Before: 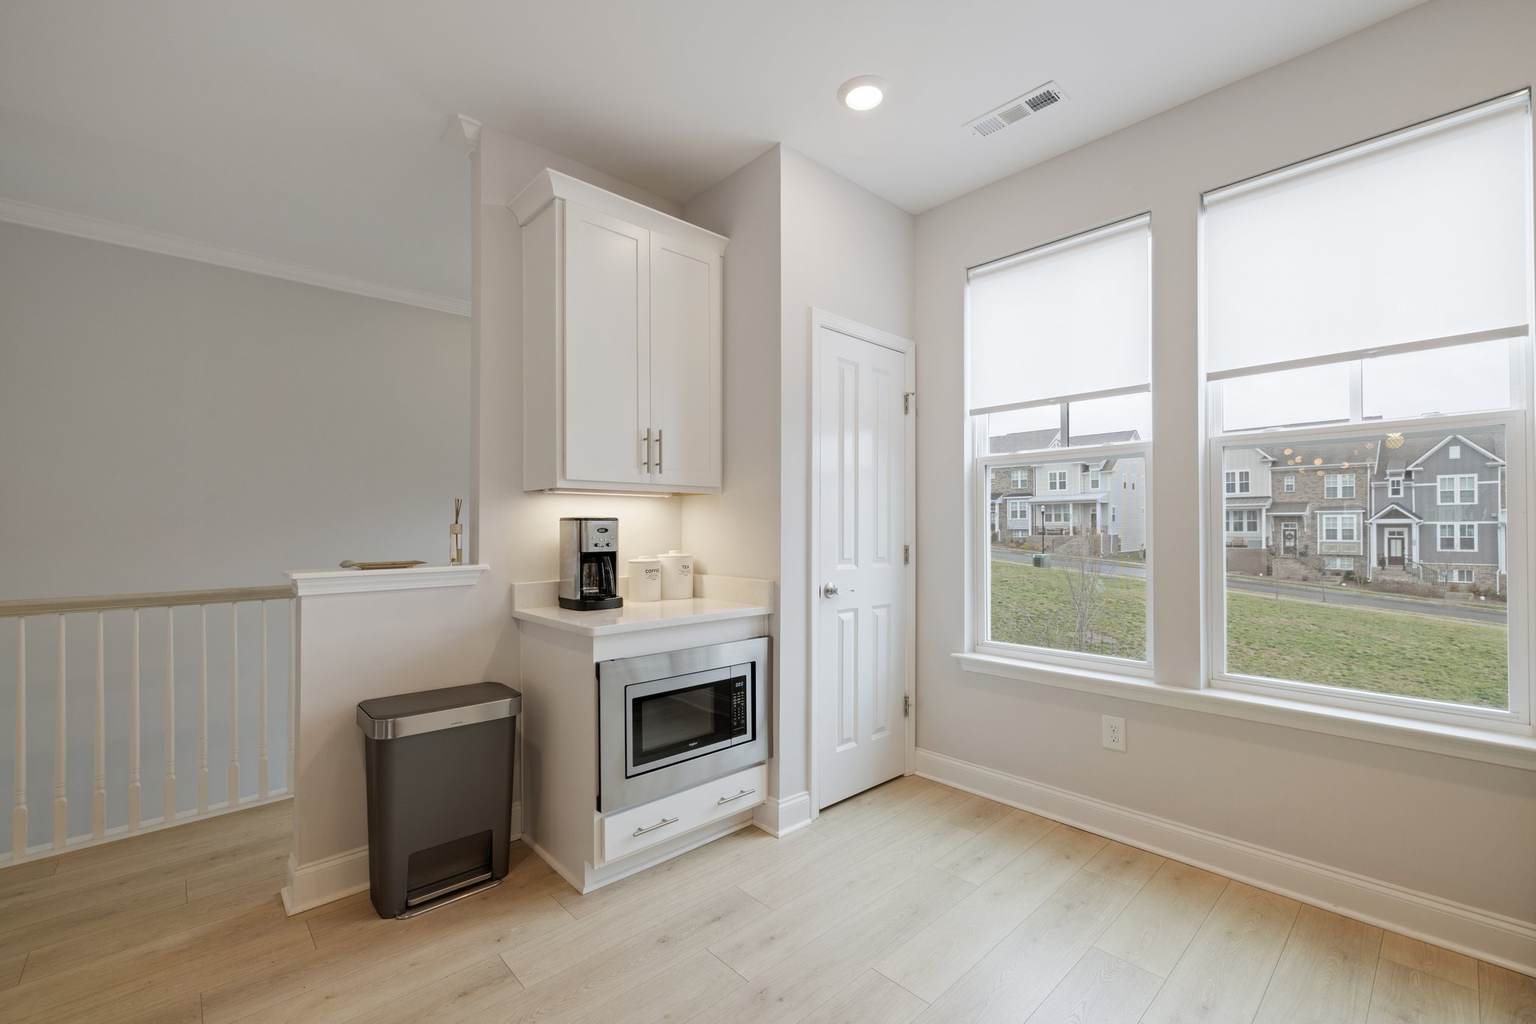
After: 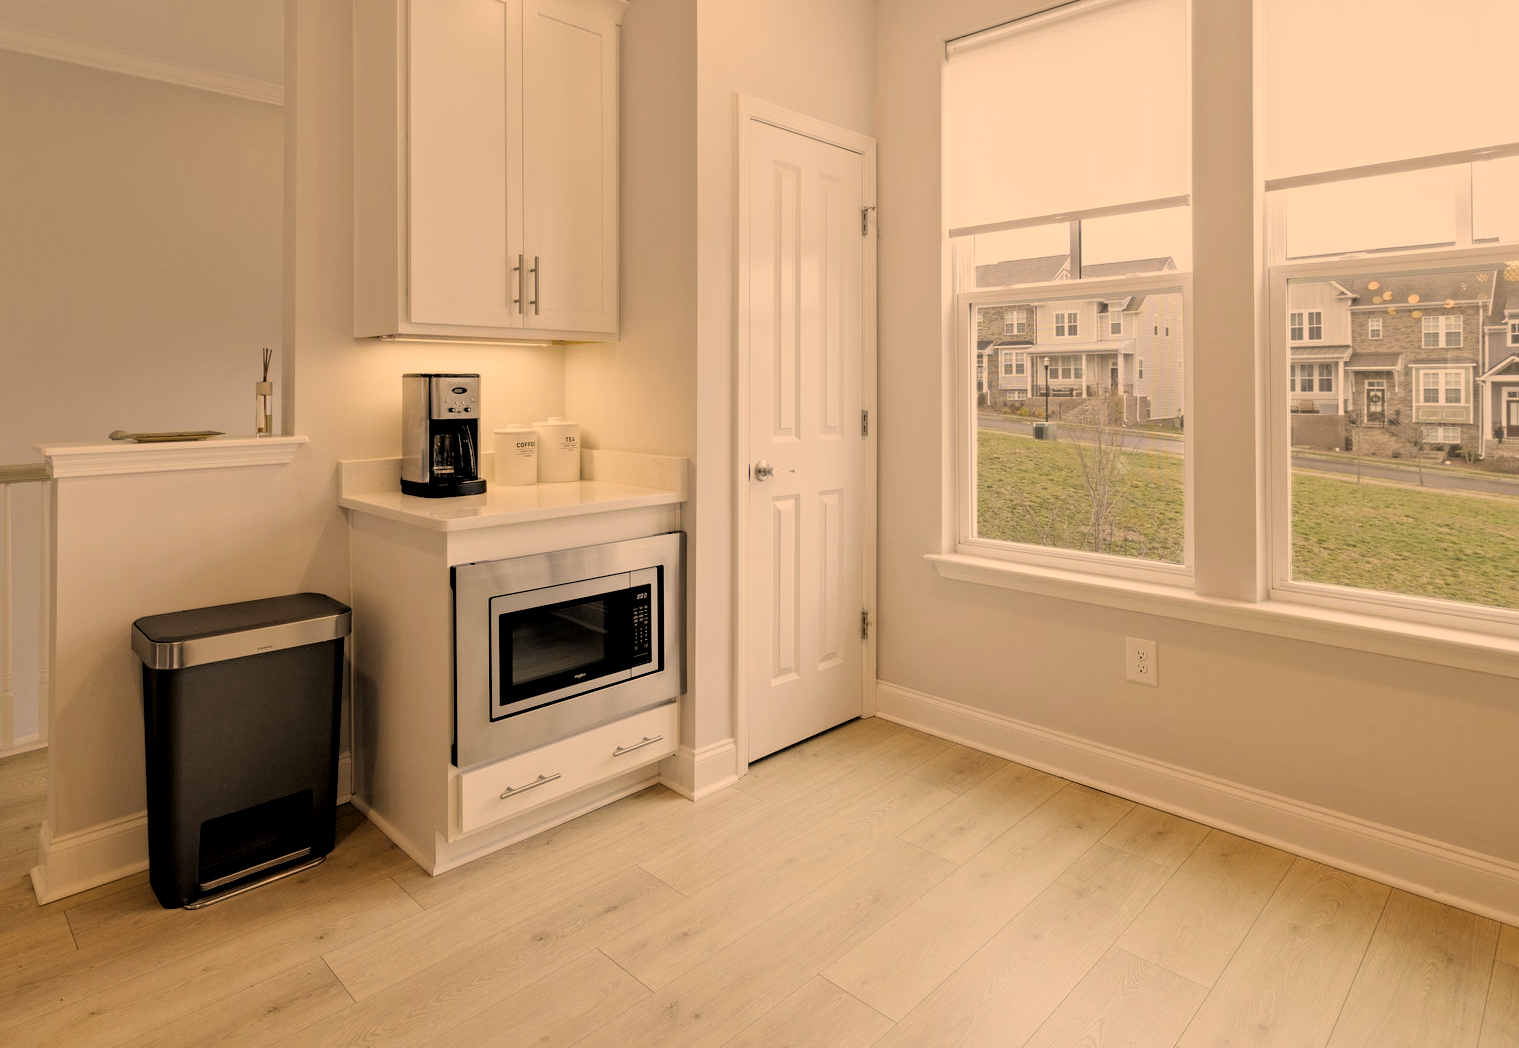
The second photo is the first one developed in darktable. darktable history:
filmic rgb: black relative exposure -3.88 EV, white relative exposure 3.48 EV, hardness 2.59, contrast 1.103, iterations of high-quality reconstruction 0
crop: left 16.841%, top 23.213%, right 8.957%
local contrast: mode bilateral grid, contrast 20, coarseness 51, detail 119%, midtone range 0.2
color correction: highlights a* 15, highlights b* 31.74
